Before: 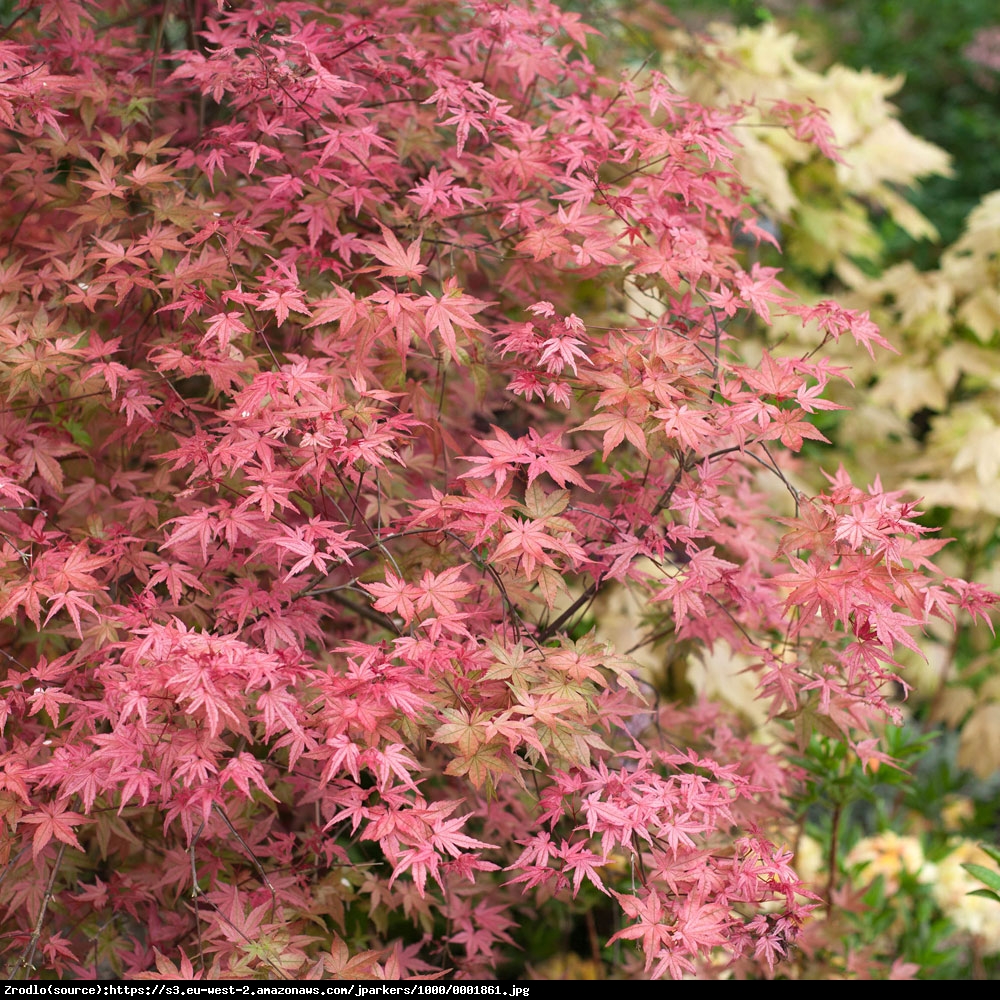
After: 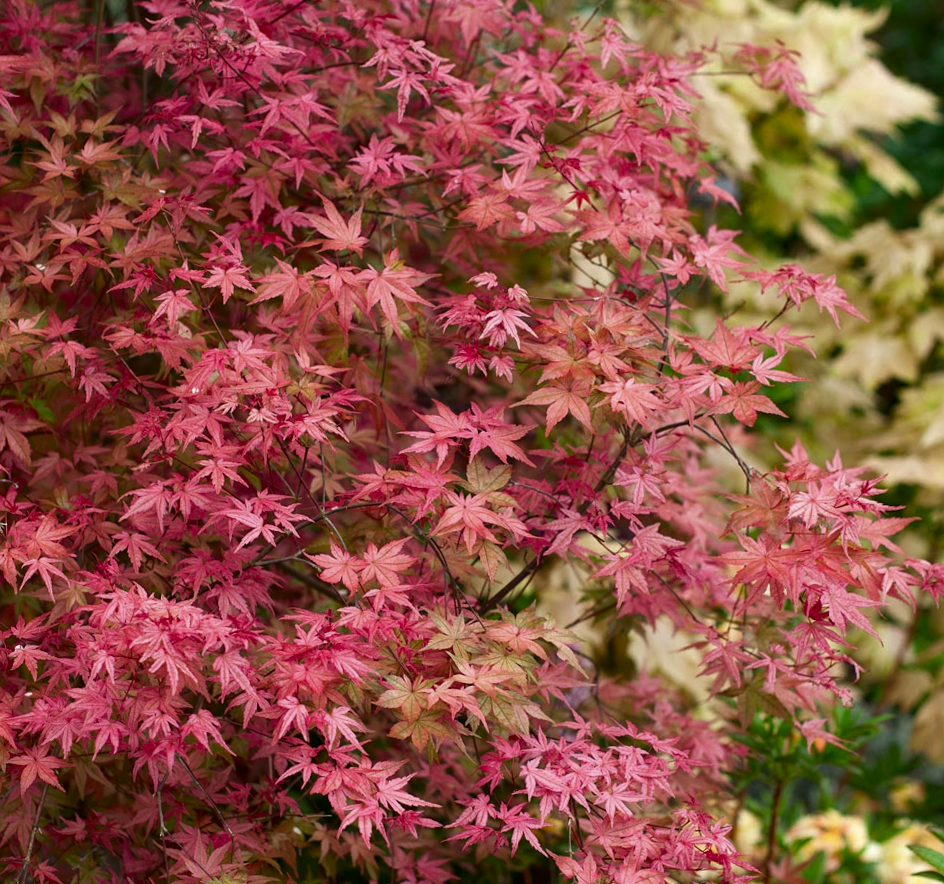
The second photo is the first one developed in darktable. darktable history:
rotate and perspective: rotation 0.062°, lens shift (vertical) 0.115, lens shift (horizontal) -0.133, crop left 0.047, crop right 0.94, crop top 0.061, crop bottom 0.94
crop and rotate: top 2.479%, bottom 3.018%
contrast brightness saturation: brightness -0.2, saturation 0.08
